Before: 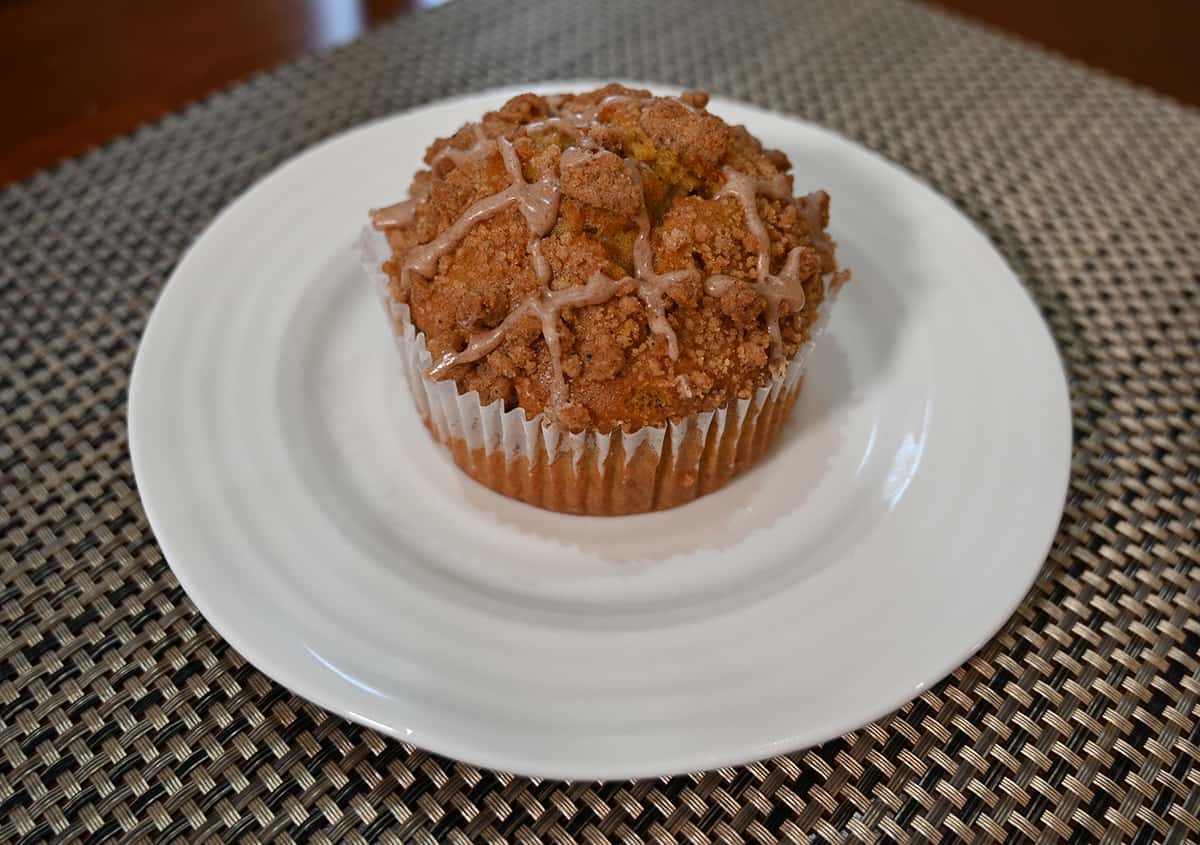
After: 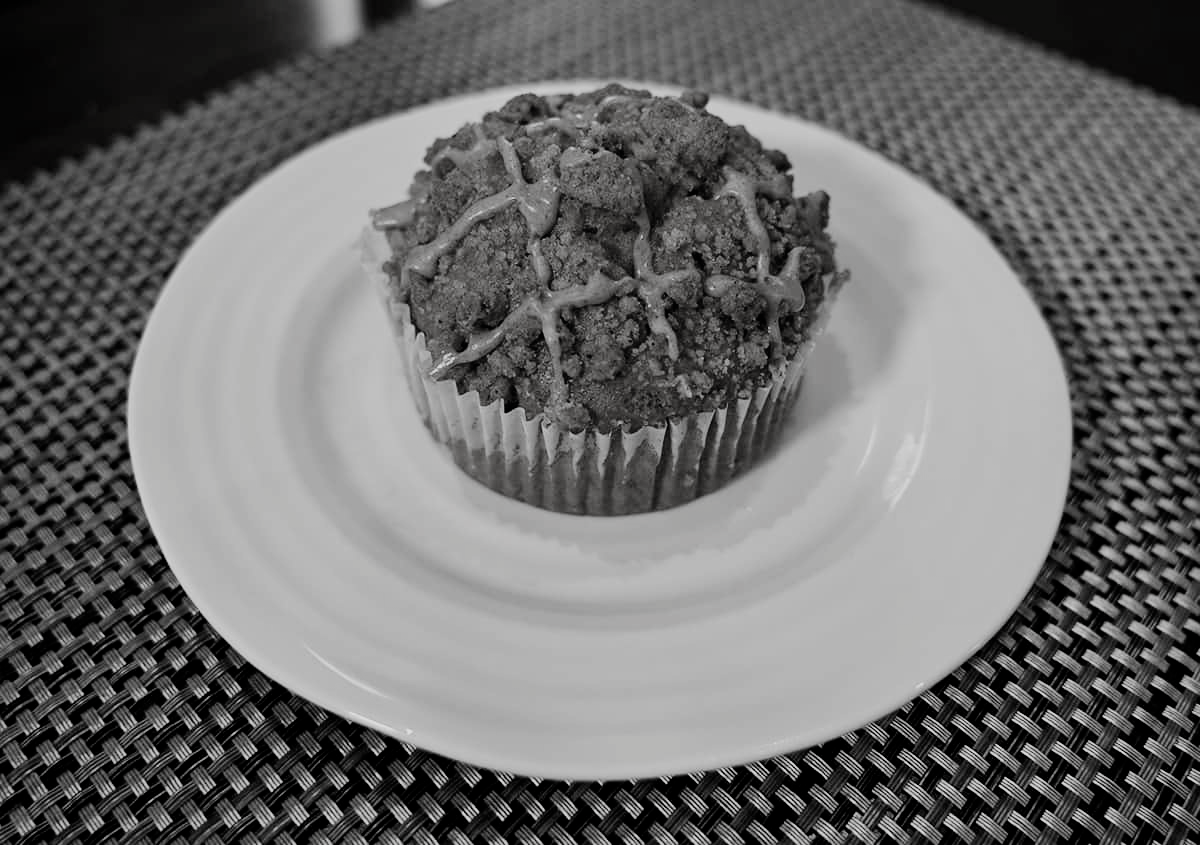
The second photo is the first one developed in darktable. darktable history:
filmic rgb: black relative exposure -5.06 EV, white relative exposure 3.54 EV, threshold 6 EV, hardness 3.19, contrast 1.185, highlights saturation mix -49.23%, preserve chrominance no, color science v5 (2021), contrast in shadows safe, contrast in highlights safe, enable highlight reconstruction true
